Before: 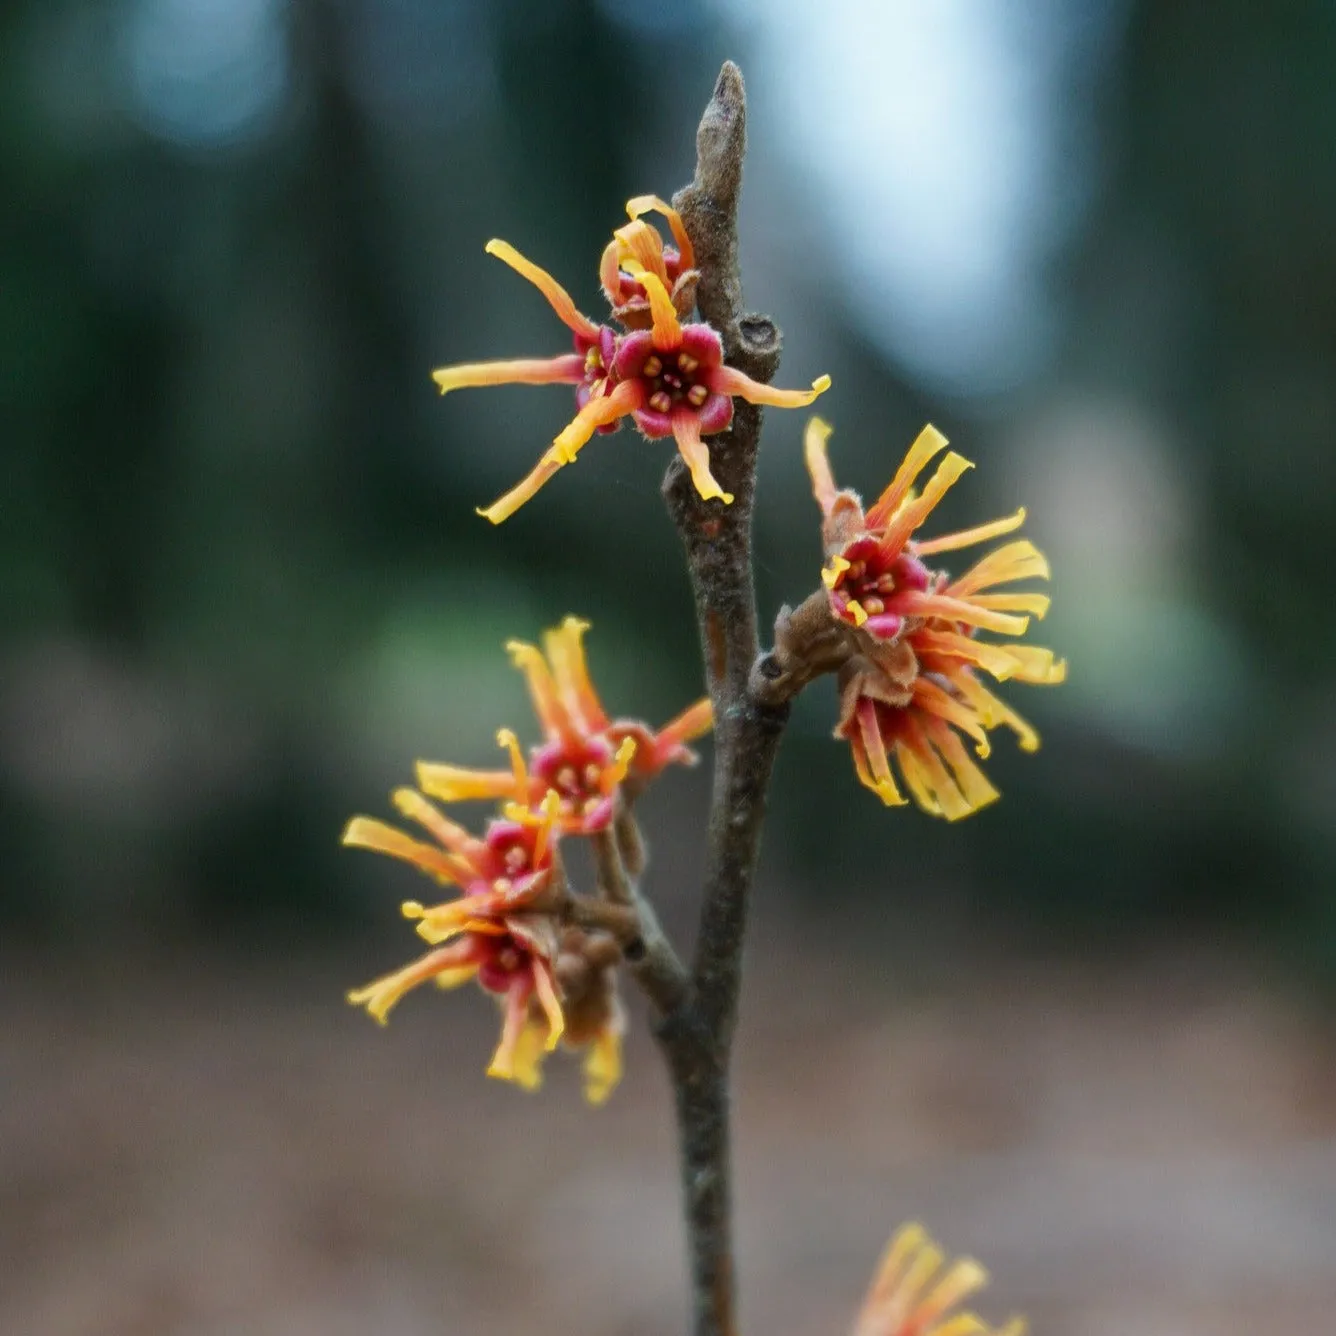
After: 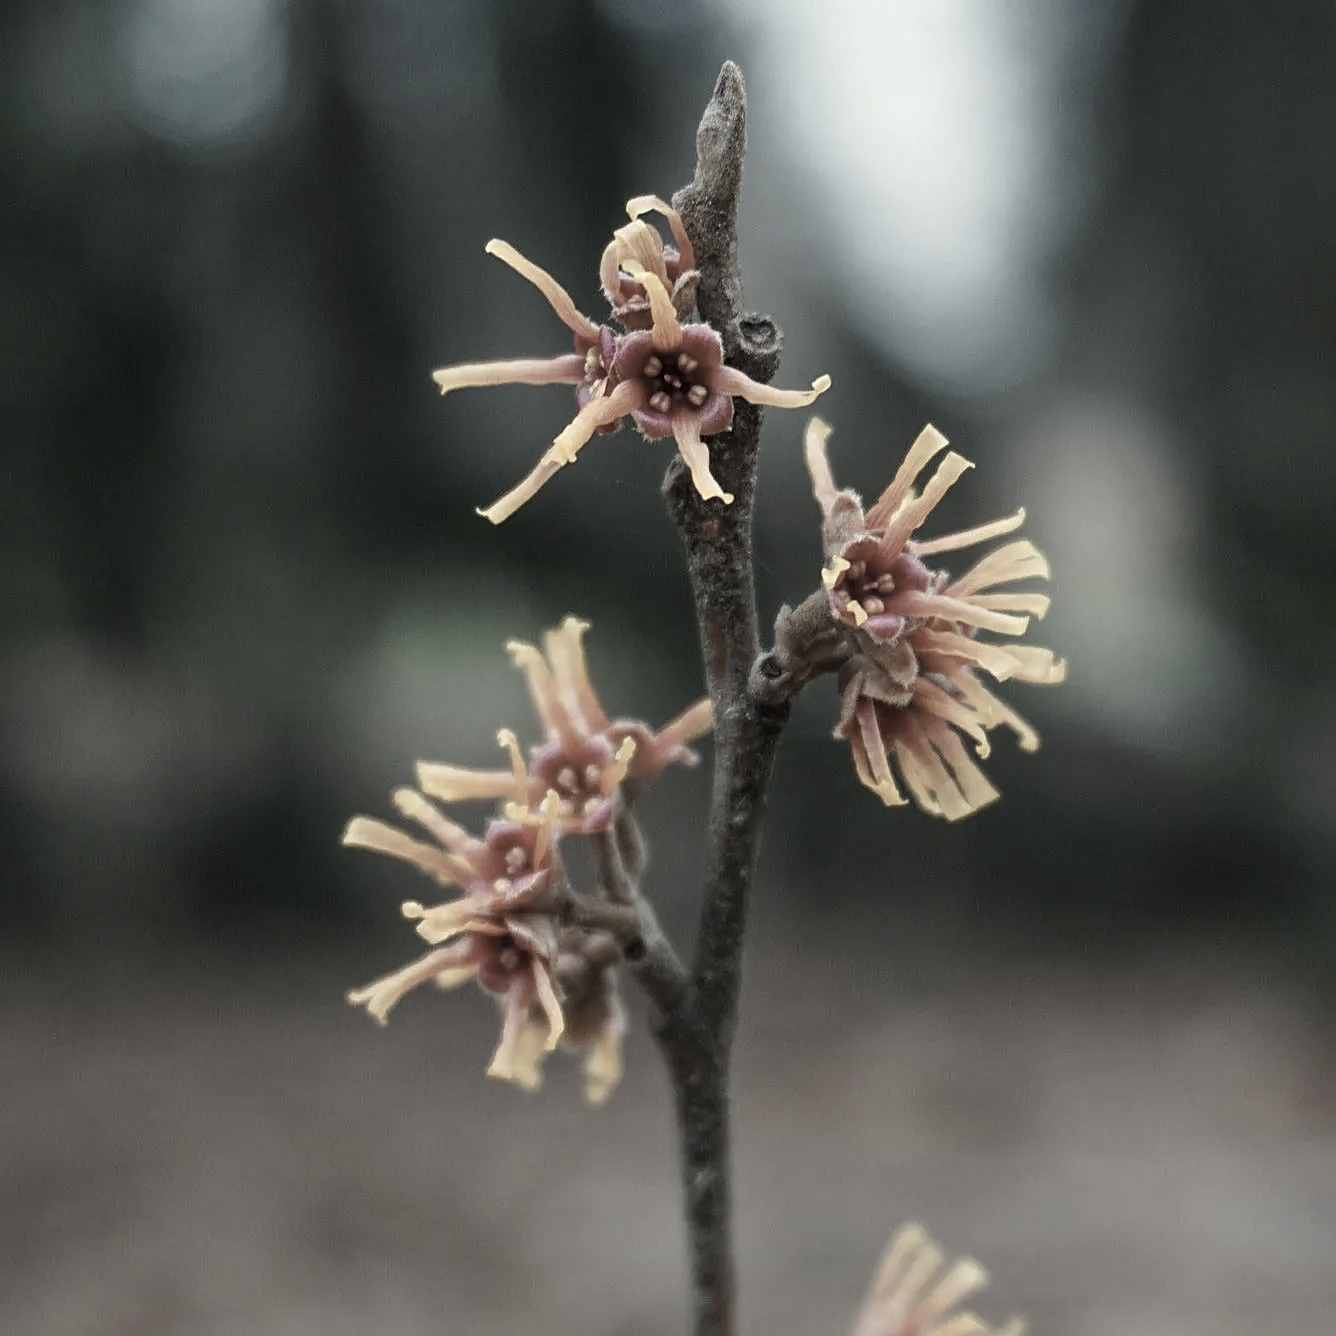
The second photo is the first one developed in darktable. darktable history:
sharpen: on, module defaults
white balance: red 1.029, blue 0.92
color correction: saturation 0.3
